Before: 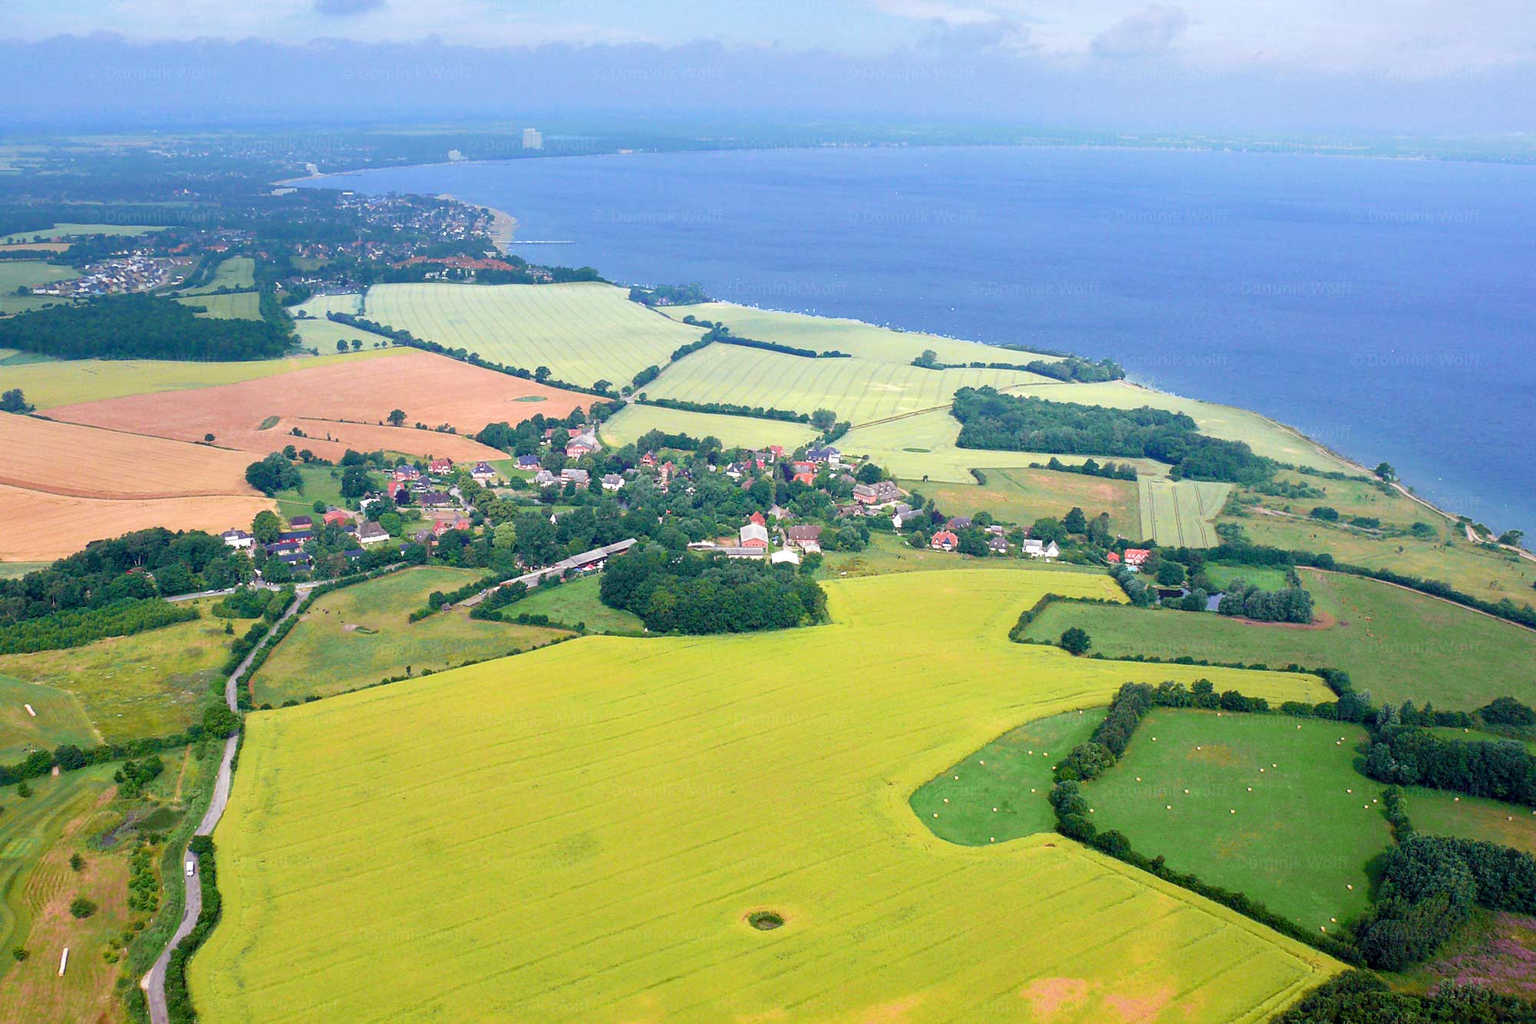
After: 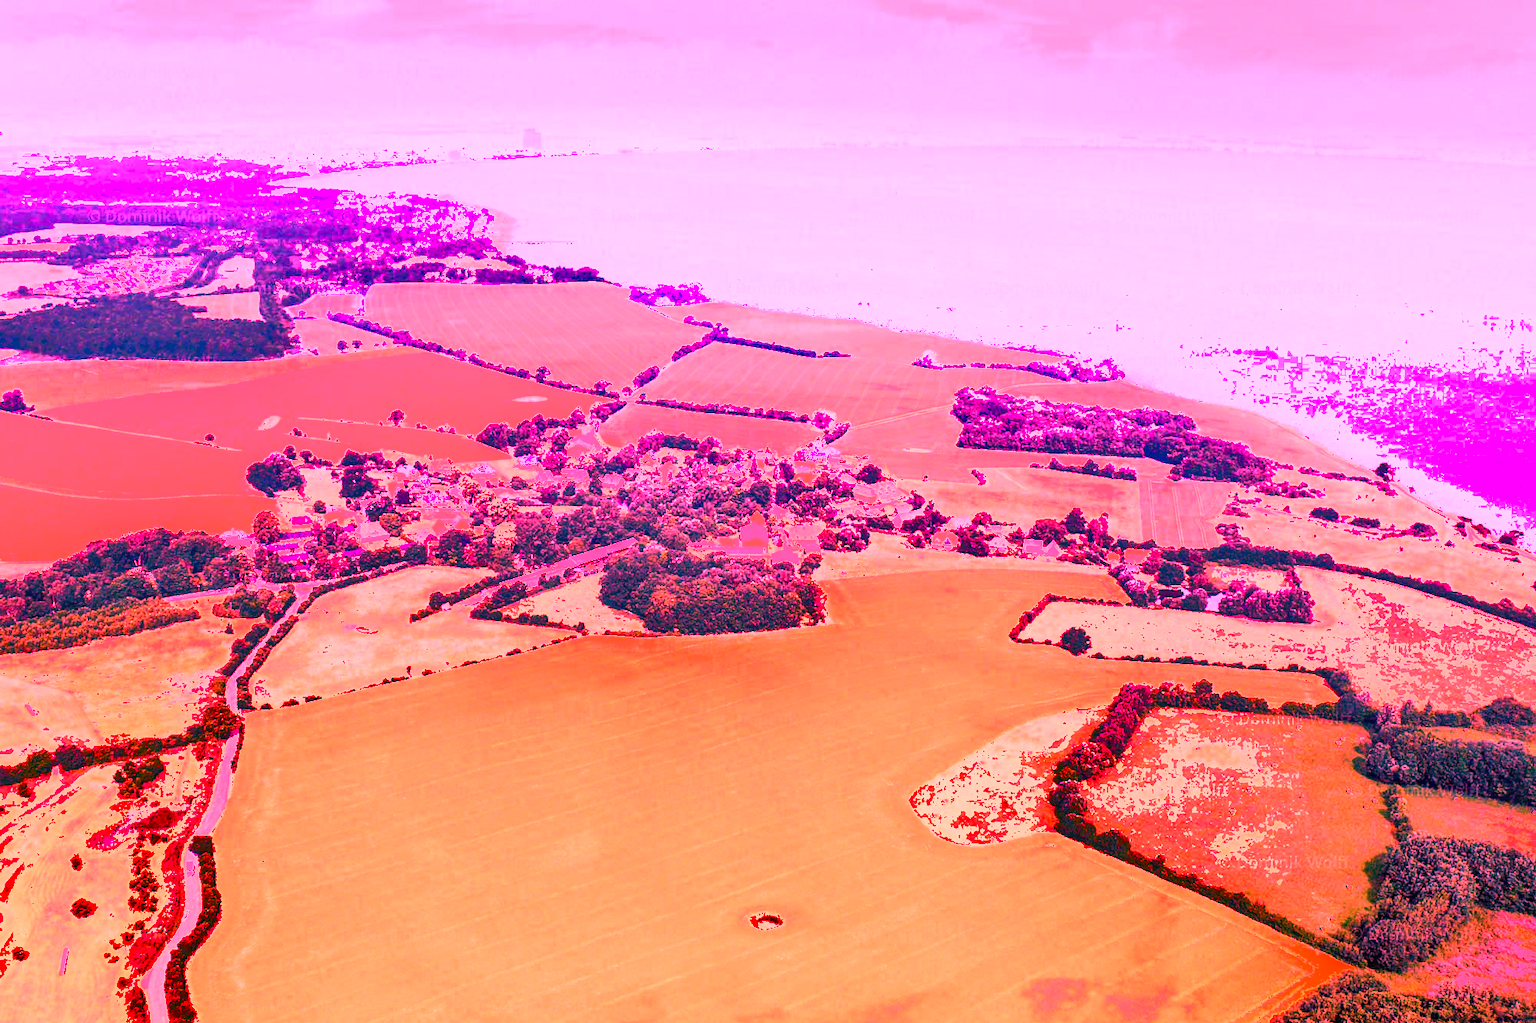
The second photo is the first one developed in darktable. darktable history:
shadows and highlights: shadows 40, highlights -54, highlights color adjustment 46%, low approximation 0.01, soften with gaussian
white balance: red 4.26, blue 1.802
local contrast: on, module defaults
